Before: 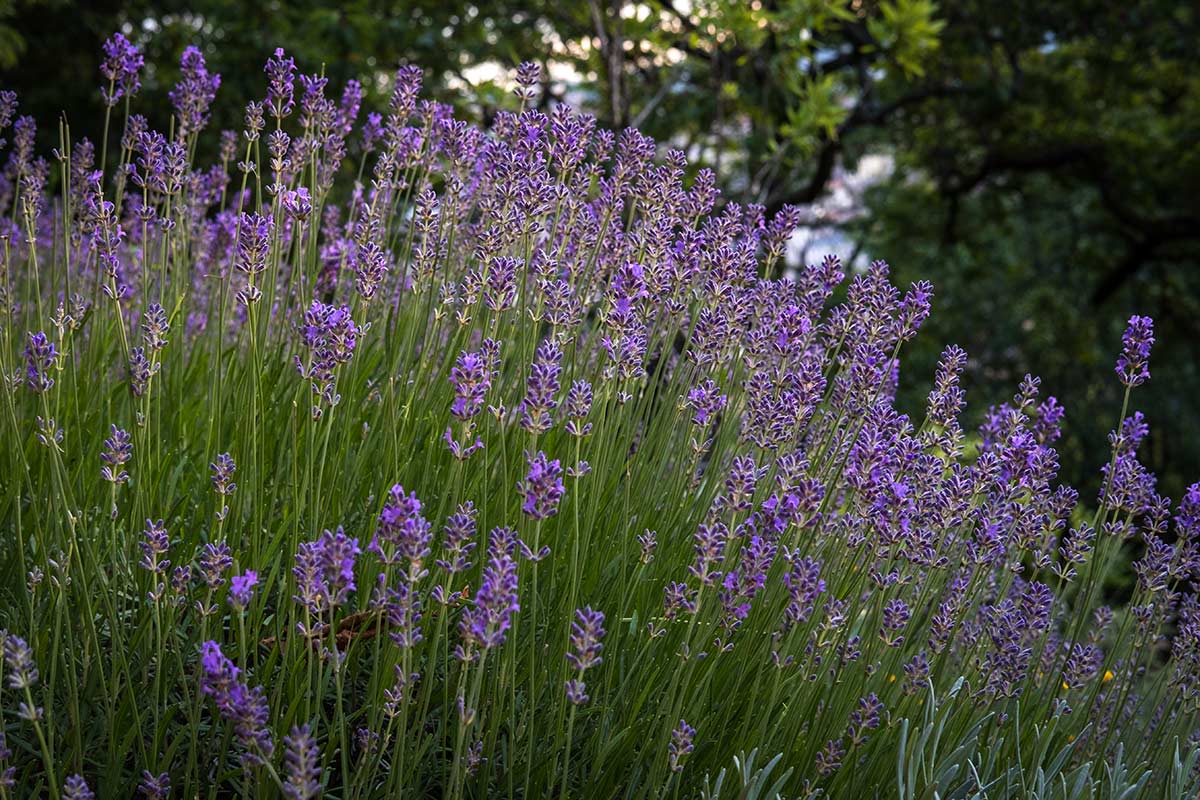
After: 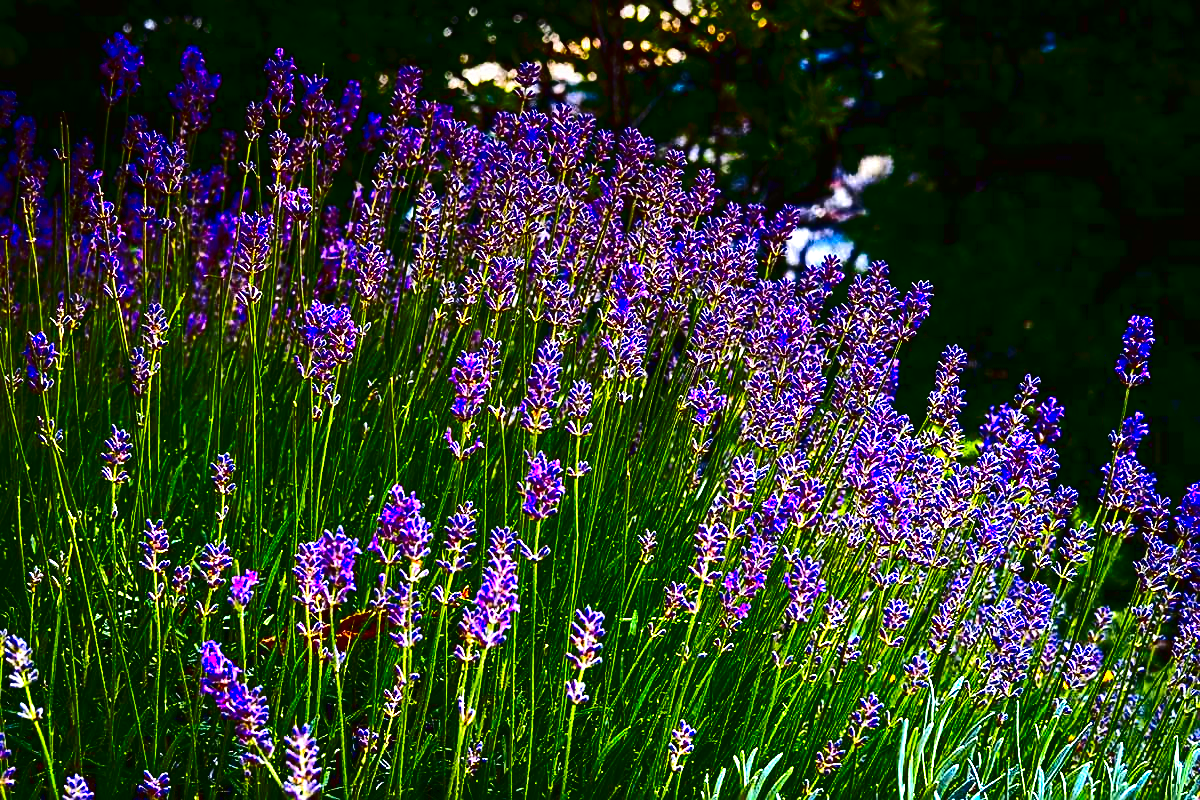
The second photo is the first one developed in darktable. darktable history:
sharpen: on, module defaults
tone curve: curves: ch0 [(0, 0.011) (0.104, 0.085) (0.236, 0.234) (0.398, 0.507) (0.472, 0.62) (0.641, 0.773) (0.835, 0.883) (1, 0.961)]; ch1 [(0, 0) (0.353, 0.344) (0.43, 0.401) (0.479, 0.476) (0.502, 0.504) (0.54, 0.542) (0.602, 0.613) (0.638, 0.668) (0.693, 0.727) (1, 1)]; ch2 [(0, 0) (0.34, 0.314) (0.434, 0.43) (0.5, 0.506) (0.528, 0.534) (0.55, 0.567) (0.595, 0.613) (0.644, 0.729) (1, 1)], color space Lab, independent channels, preserve colors none
graduated density: density -3.9 EV
contrast brightness saturation: brightness -1, saturation 1
